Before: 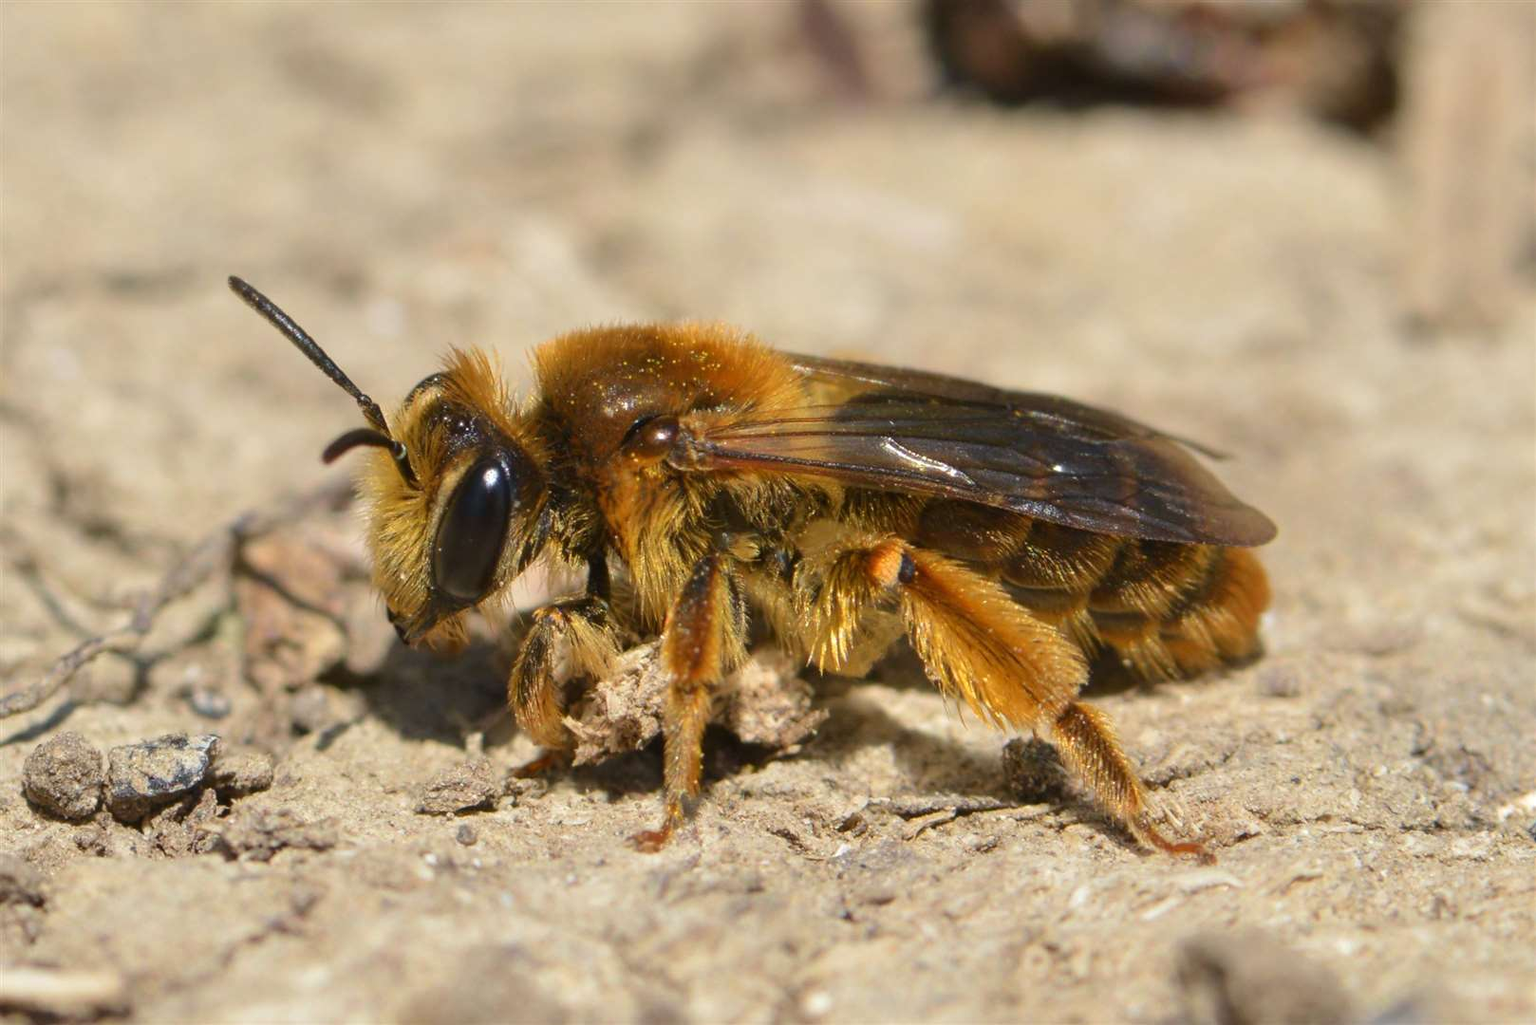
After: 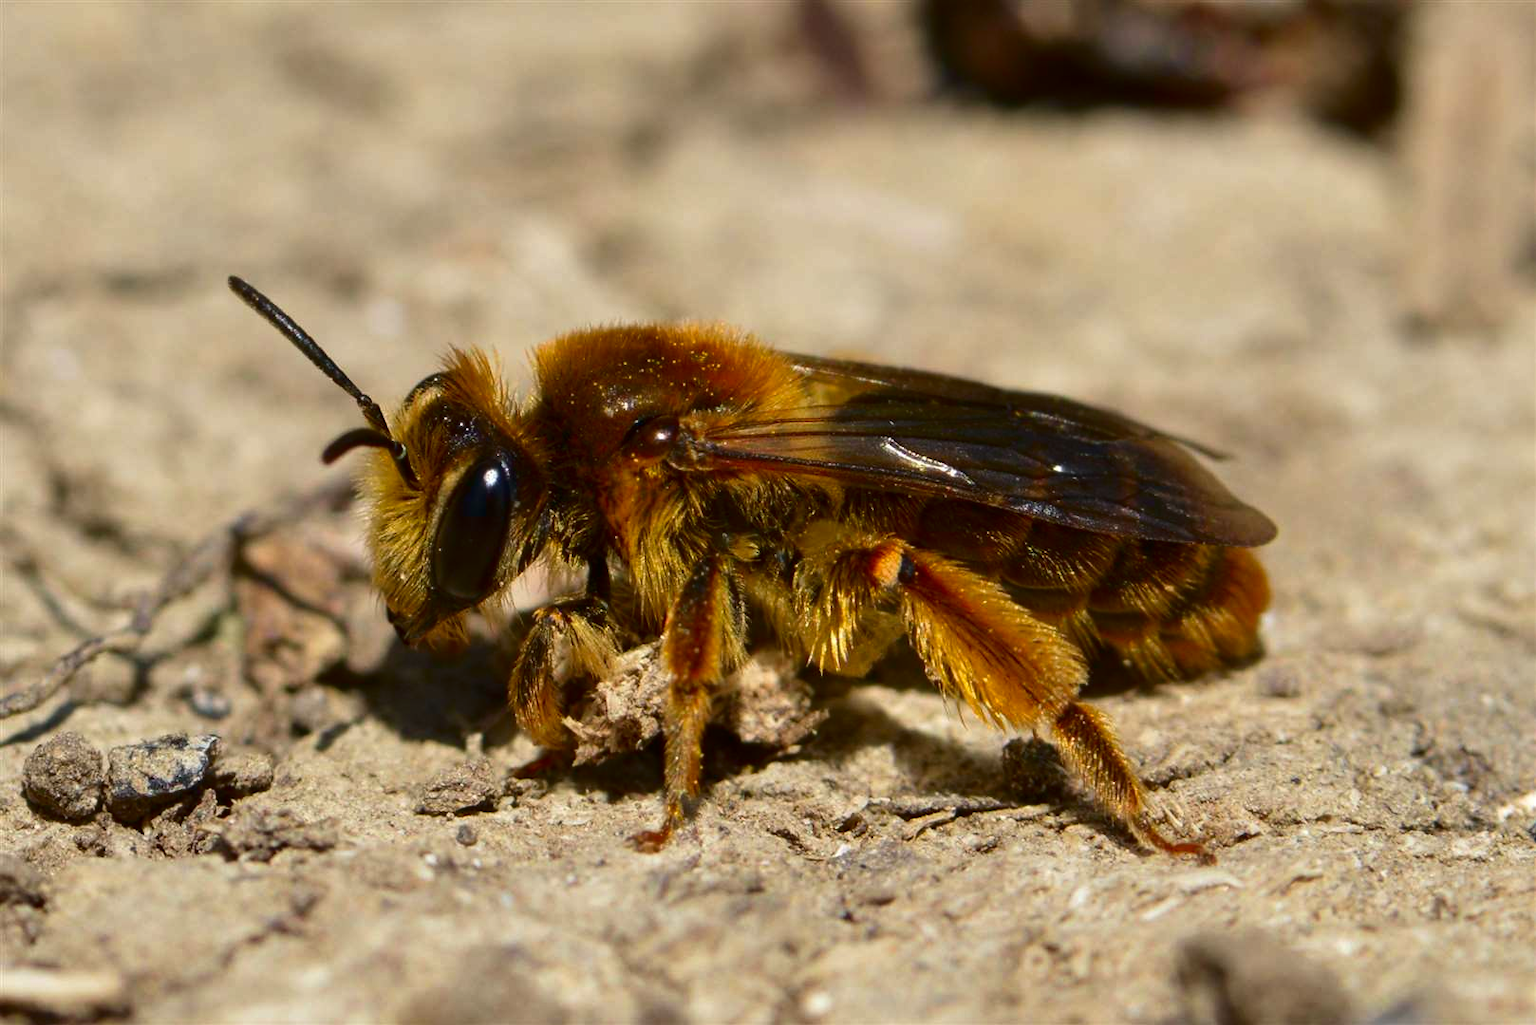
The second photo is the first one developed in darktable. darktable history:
contrast brightness saturation: contrast 0.128, brightness -0.22, saturation 0.146
